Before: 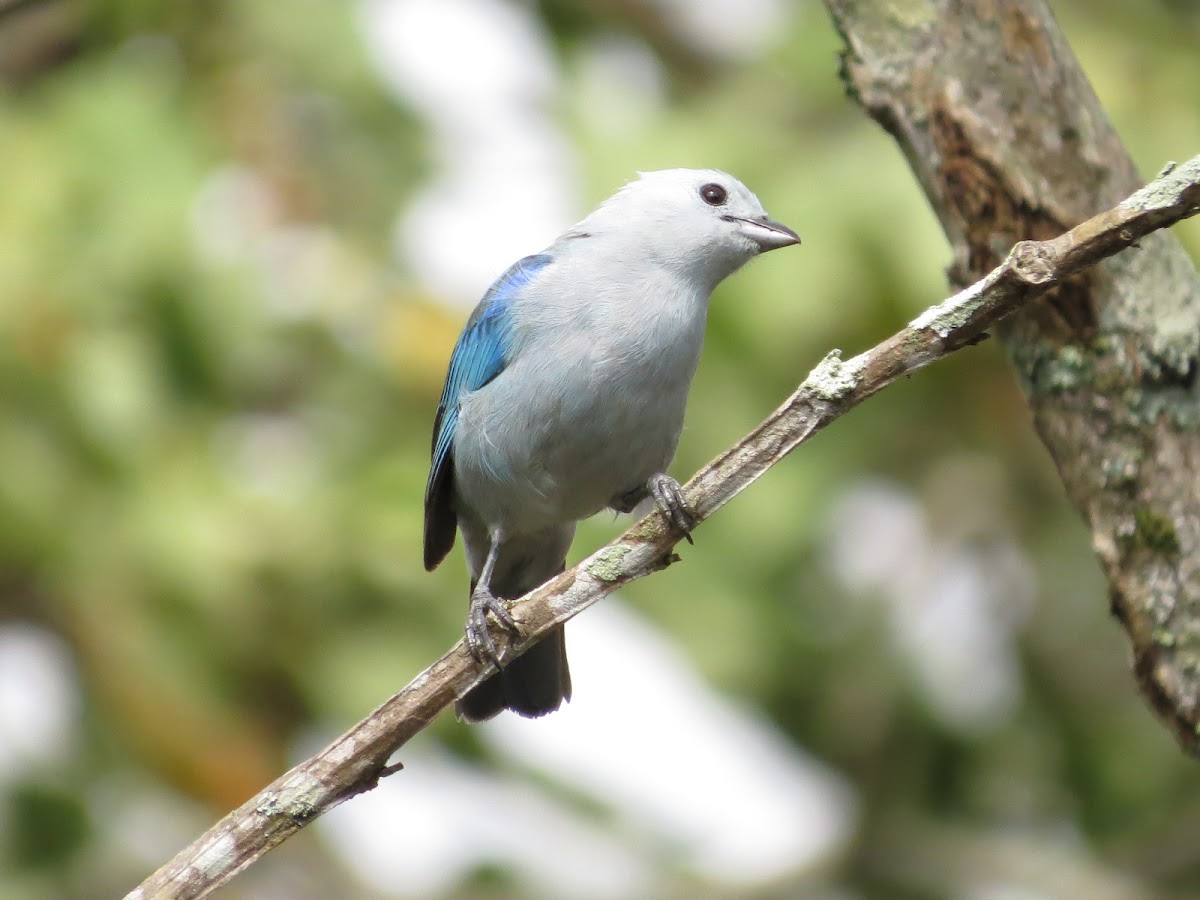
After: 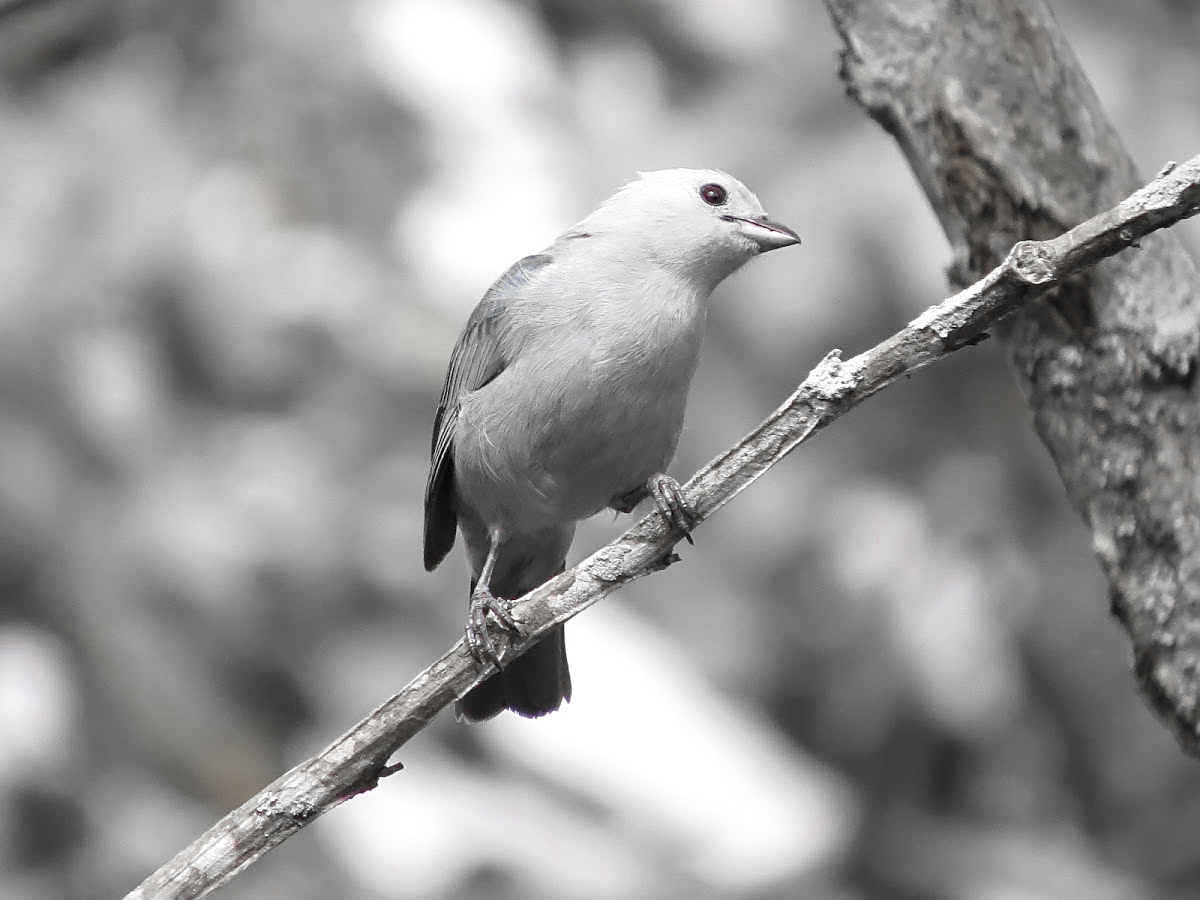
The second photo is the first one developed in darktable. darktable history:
sharpen: on, module defaults
color zones: curves: ch0 [(0, 0.278) (0.143, 0.5) (0.286, 0.5) (0.429, 0.5) (0.571, 0.5) (0.714, 0.5) (0.857, 0.5) (1, 0.5)]; ch1 [(0, 1) (0.143, 0.165) (0.286, 0) (0.429, 0) (0.571, 0) (0.714, 0) (0.857, 0.5) (1, 0.5)]; ch2 [(0, 0.508) (0.143, 0.5) (0.286, 0.5) (0.429, 0.5) (0.571, 0.5) (0.714, 0.5) (0.857, 0.5) (1, 0.5)]
